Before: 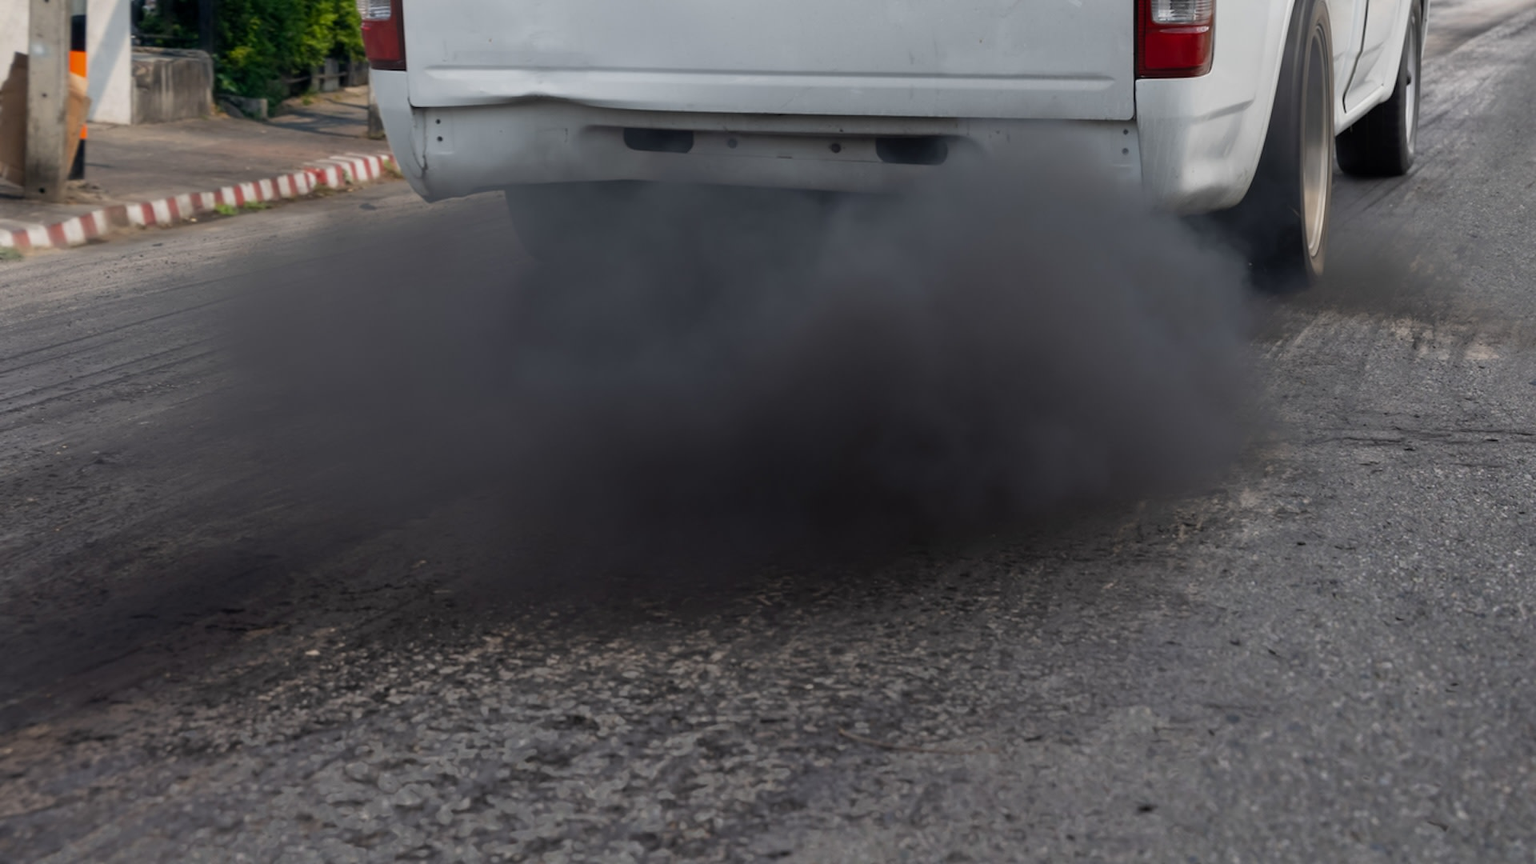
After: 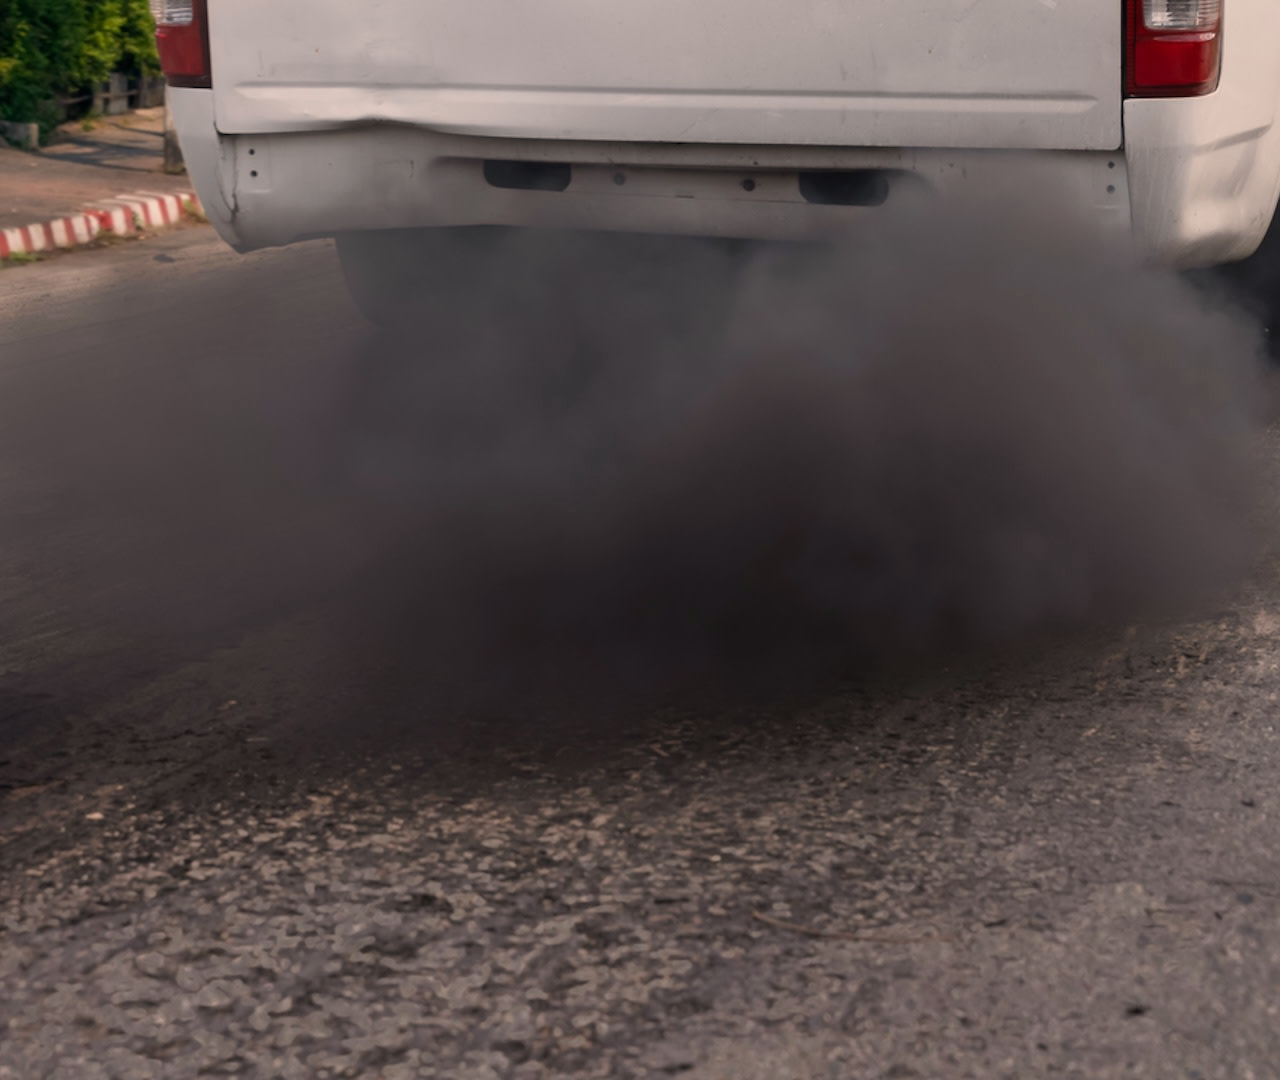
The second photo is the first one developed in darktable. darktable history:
crop and rotate: left 15.446%, right 17.836%
white balance: red 1.127, blue 0.943
